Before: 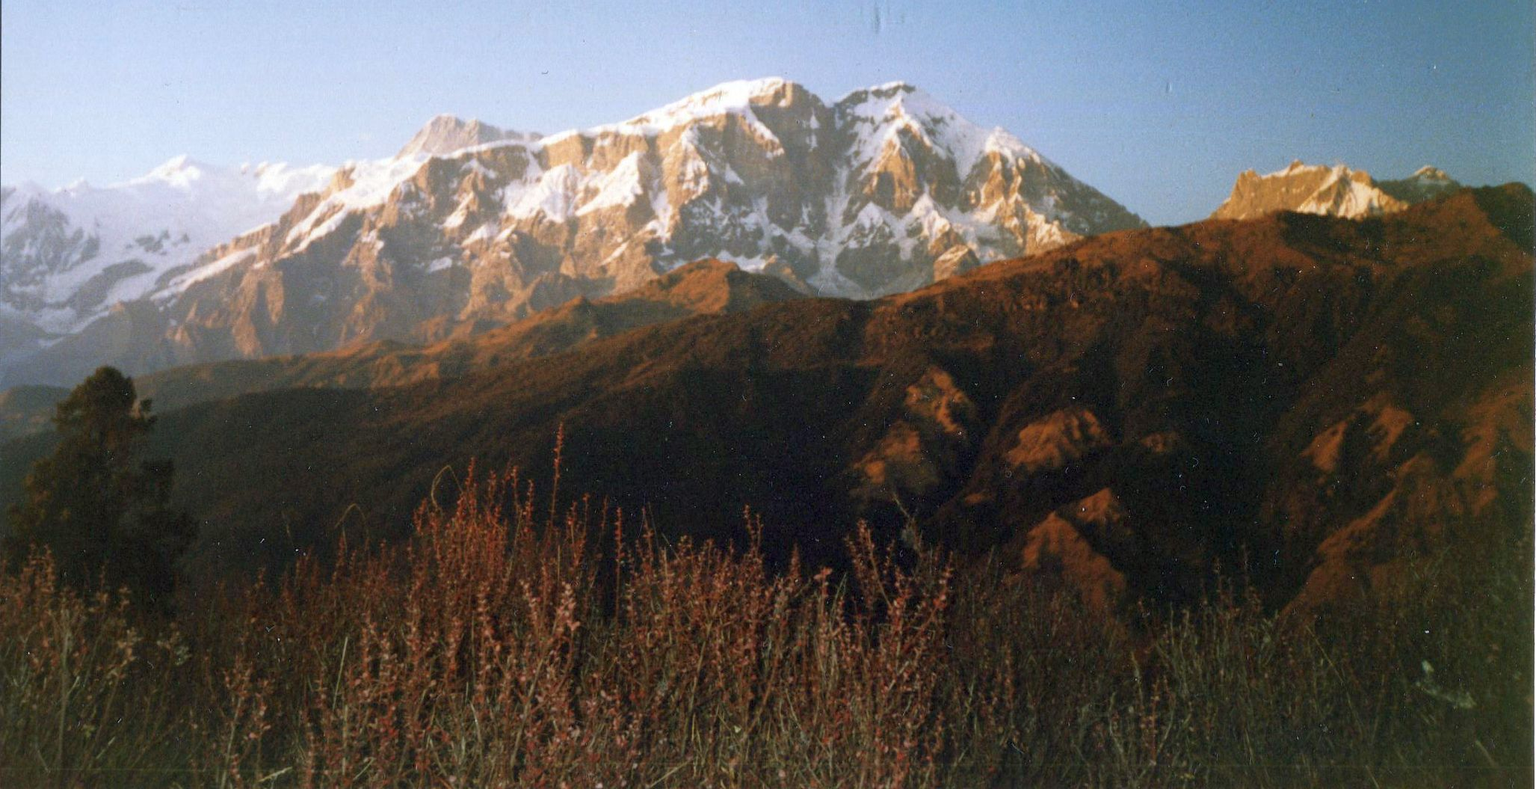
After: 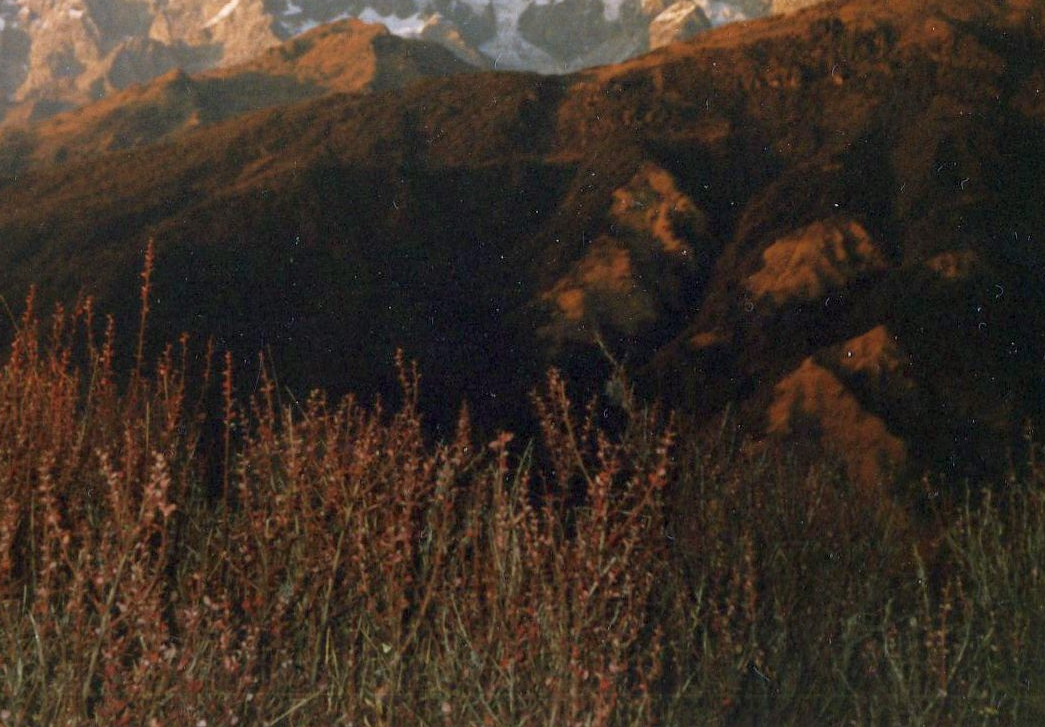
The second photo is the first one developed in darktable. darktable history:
crop and rotate: left 29.282%, top 31.088%, right 19.847%
